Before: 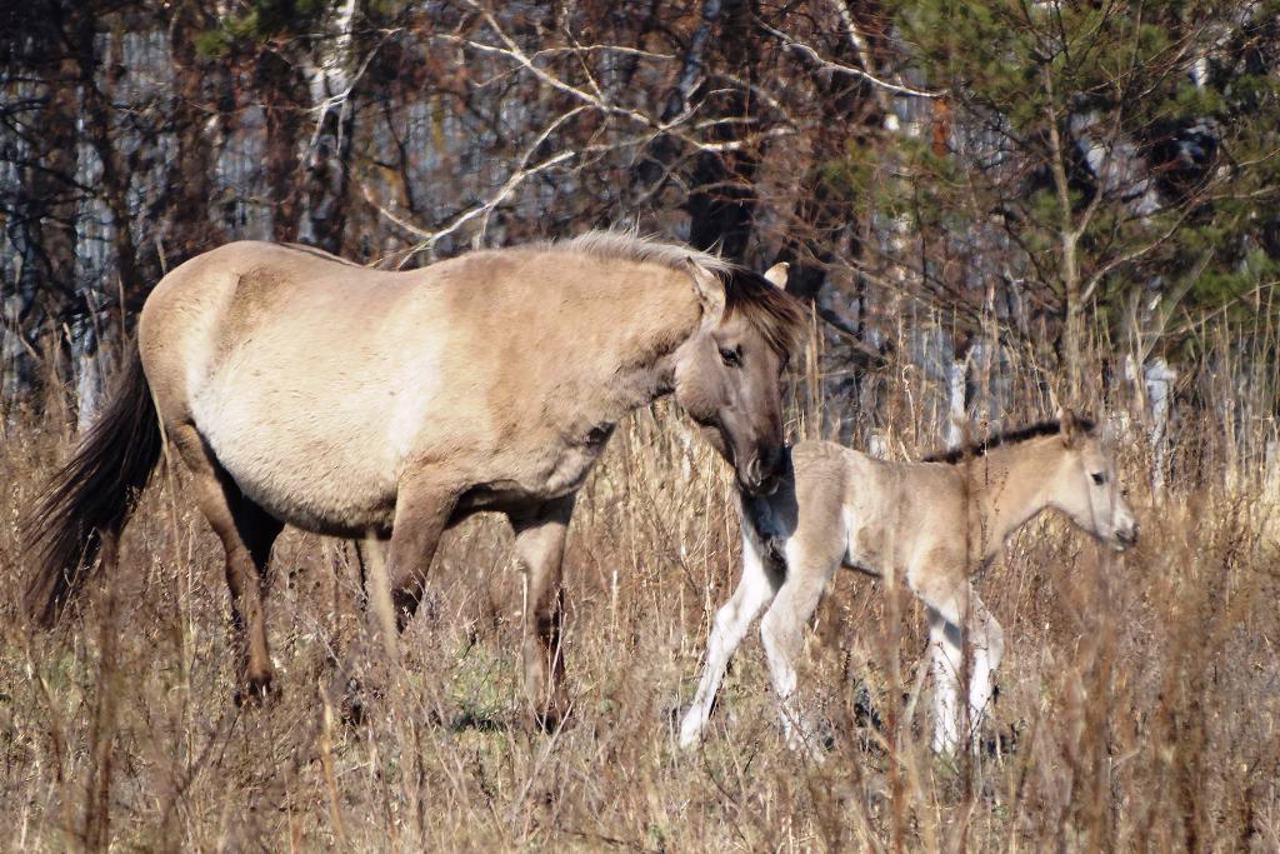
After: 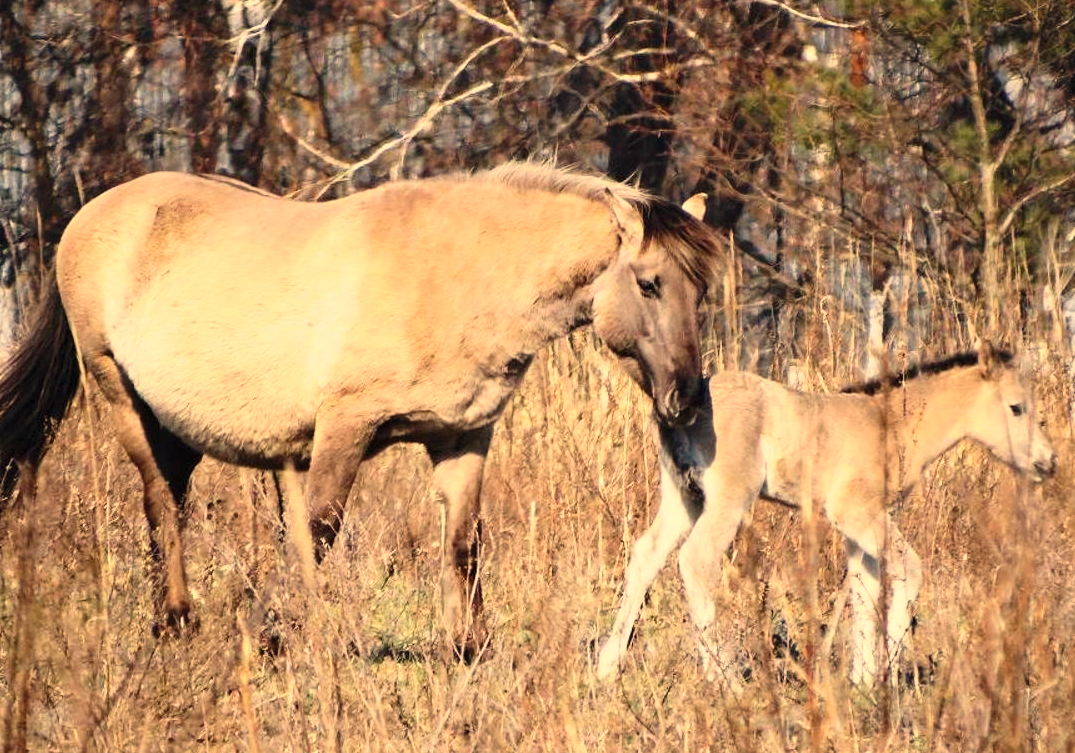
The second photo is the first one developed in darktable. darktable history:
contrast brightness saturation: contrast 0.2, brightness 0.16, saturation 0.22
white balance: red 1.123, blue 0.83
crop: left 6.446%, top 8.188%, right 9.538%, bottom 3.548%
